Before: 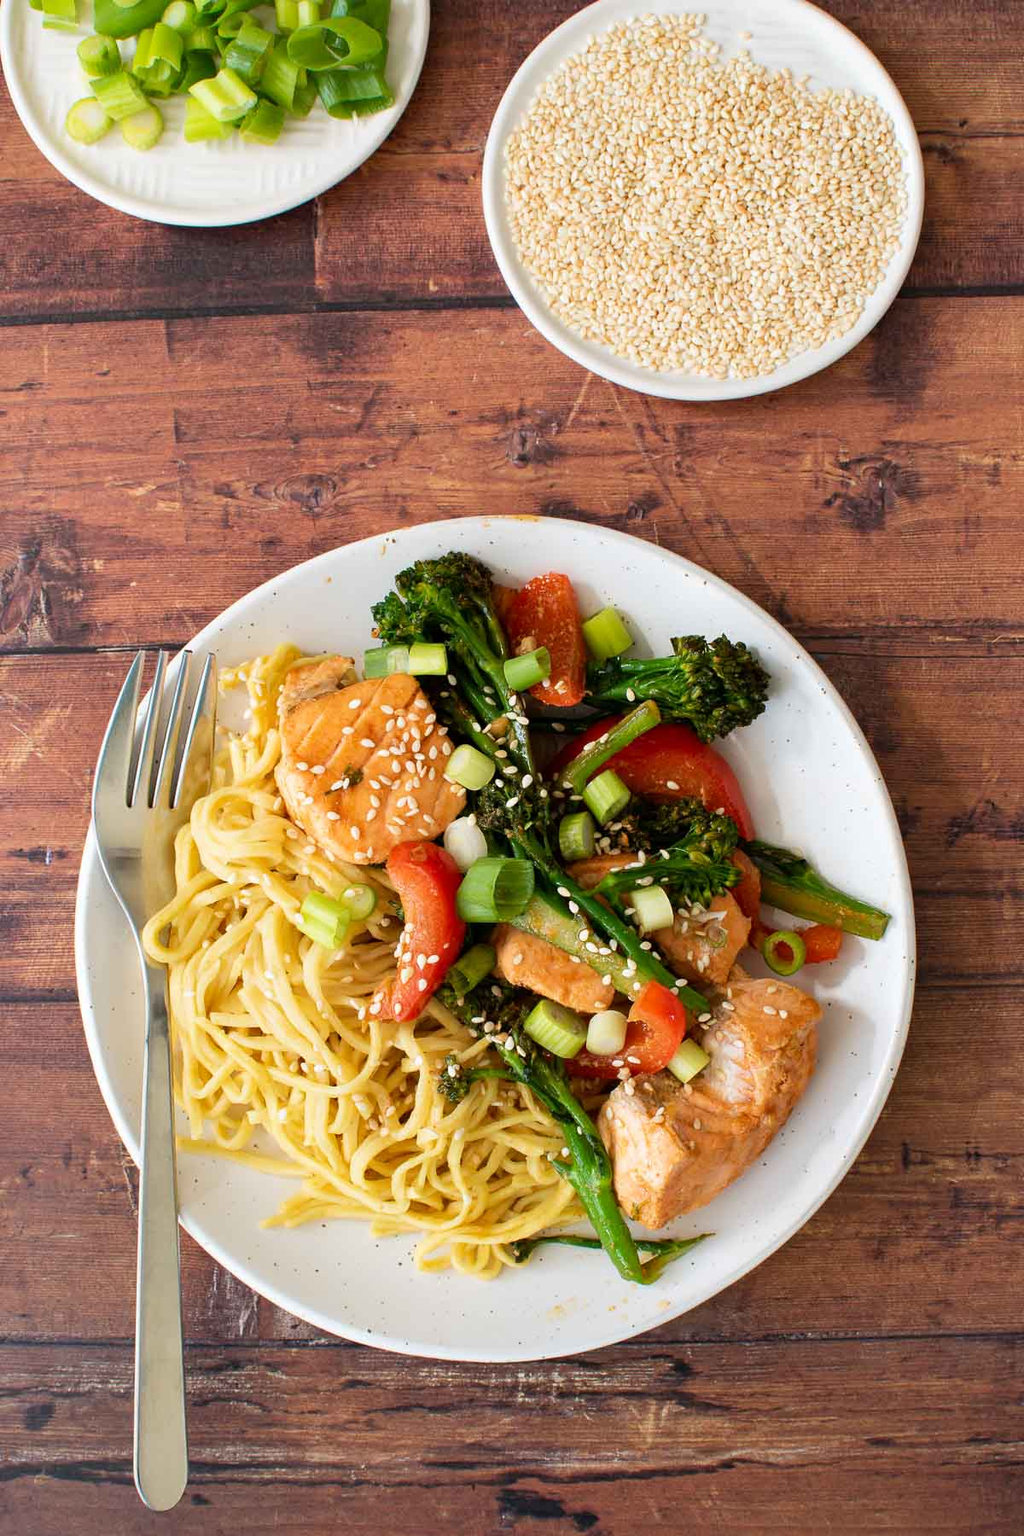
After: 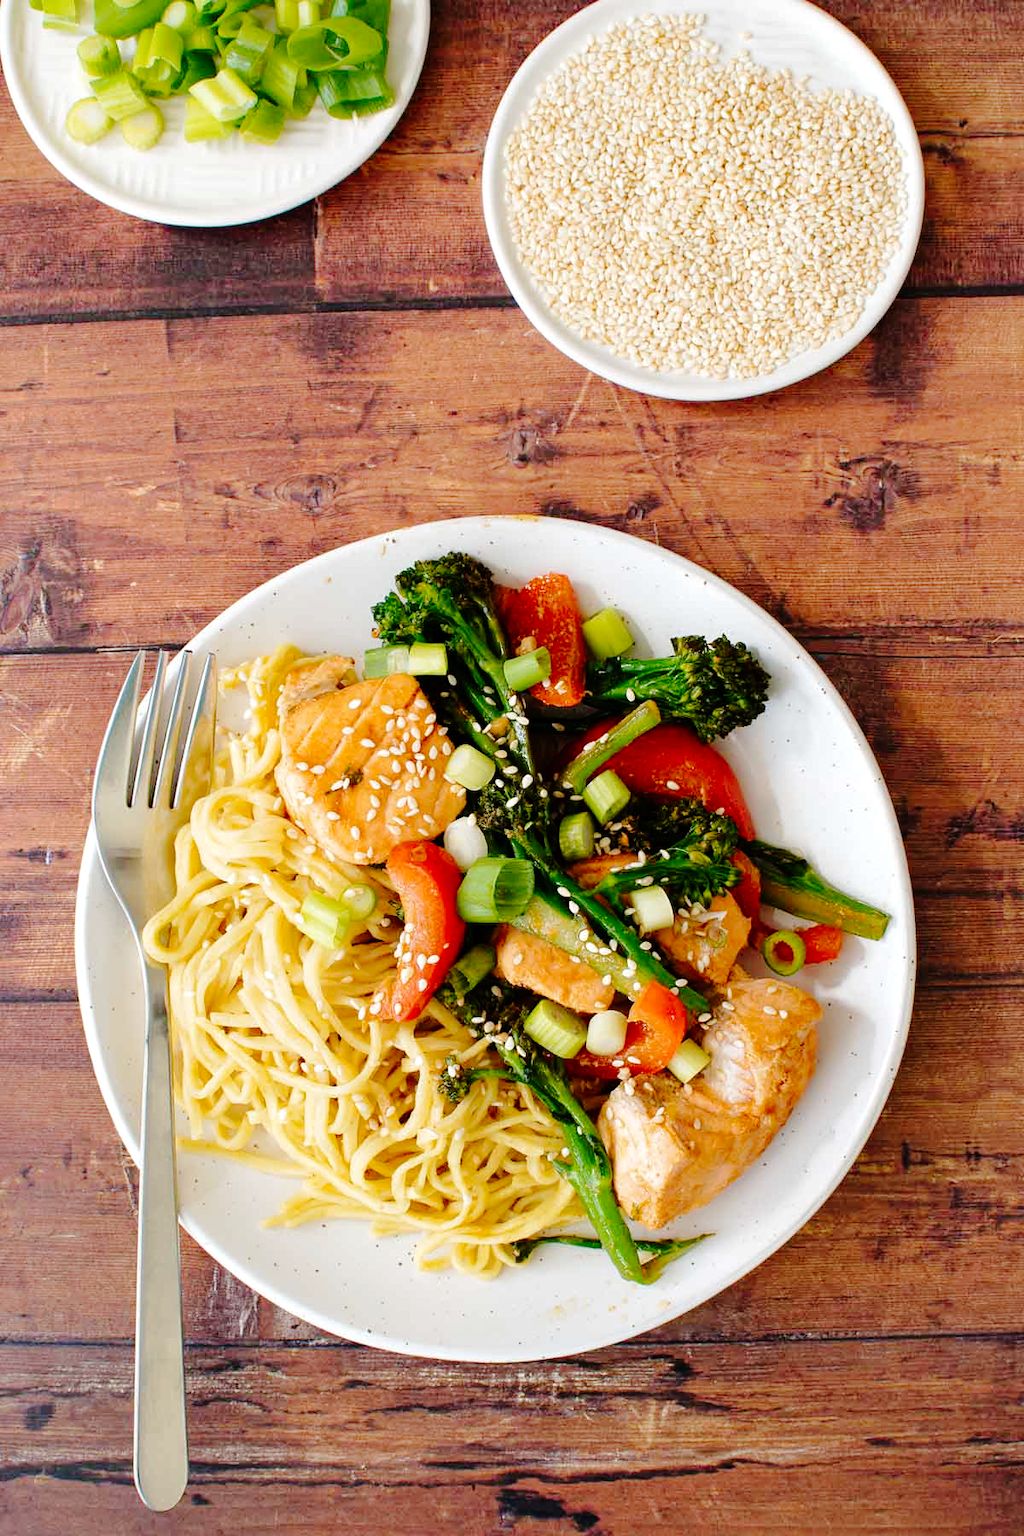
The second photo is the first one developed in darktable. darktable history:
tone curve: curves: ch0 [(0, 0) (0.003, 0.001) (0.011, 0.006) (0.025, 0.012) (0.044, 0.018) (0.069, 0.025) (0.1, 0.045) (0.136, 0.074) (0.177, 0.124) (0.224, 0.196) (0.277, 0.289) (0.335, 0.396) (0.399, 0.495) (0.468, 0.585) (0.543, 0.663) (0.623, 0.728) (0.709, 0.808) (0.801, 0.87) (0.898, 0.932) (1, 1)], preserve colors none
tone equalizer: -8 EV 0 EV, -7 EV 0.002 EV, -6 EV -0.004 EV, -5 EV -0.012 EV, -4 EV -0.054 EV, -3 EV -0.203 EV, -2 EV -0.241 EV, -1 EV 0.094 EV, +0 EV 0.321 EV, edges refinement/feathering 500, mask exposure compensation -1.57 EV, preserve details no
